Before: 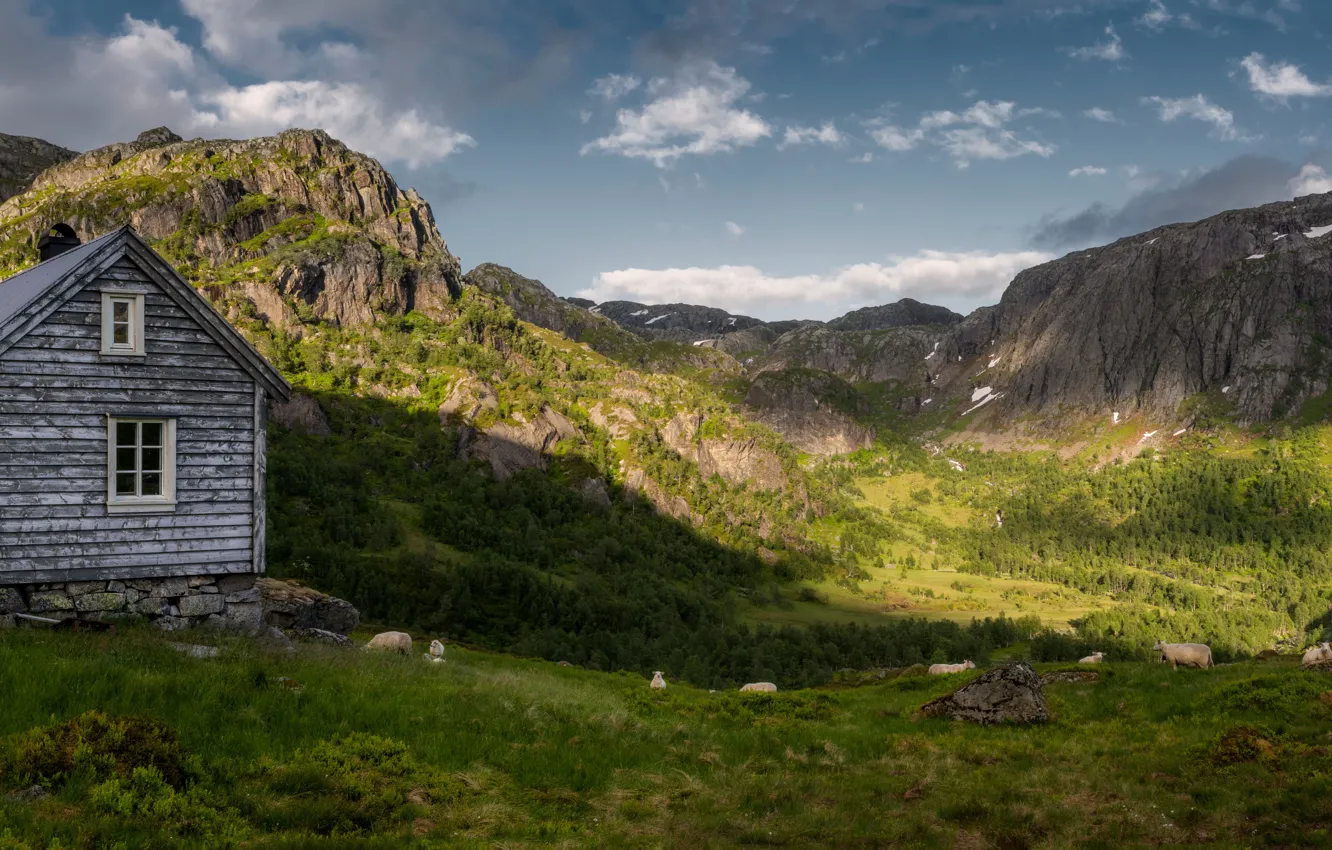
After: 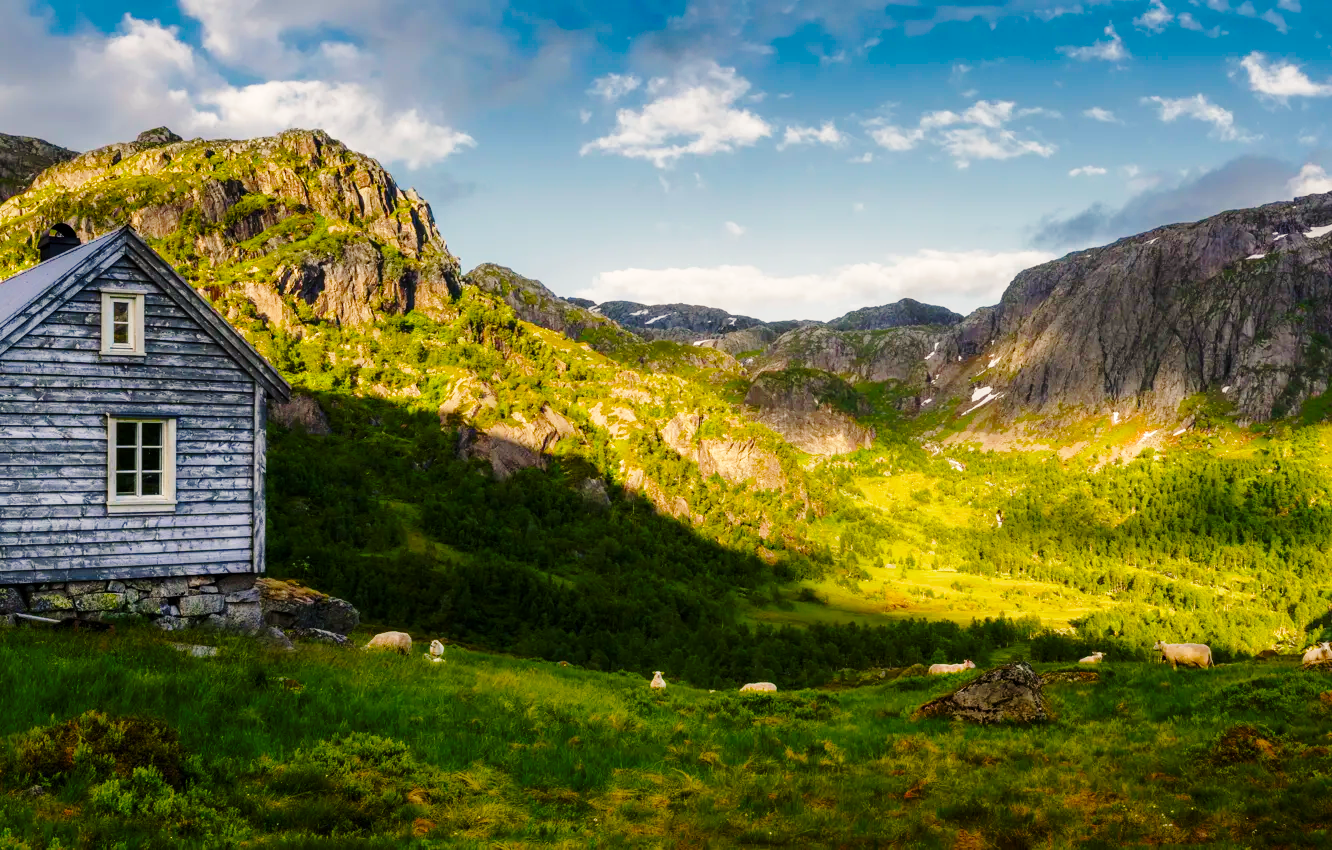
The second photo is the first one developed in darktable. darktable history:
base curve: curves: ch0 [(0, 0) (0.028, 0.03) (0.121, 0.232) (0.46, 0.748) (0.859, 0.968) (1, 1)], preserve colors none
color balance rgb: shadows lift › chroma 2.063%, shadows lift › hue 247.98°, highlights gain › chroma 2.983%, highlights gain › hue 77.65°, perceptual saturation grading › global saturation 0.492%, perceptual saturation grading › mid-tones 6.175%, perceptual saturation grading › shadows 72.343%, global vibrance 22.005%
